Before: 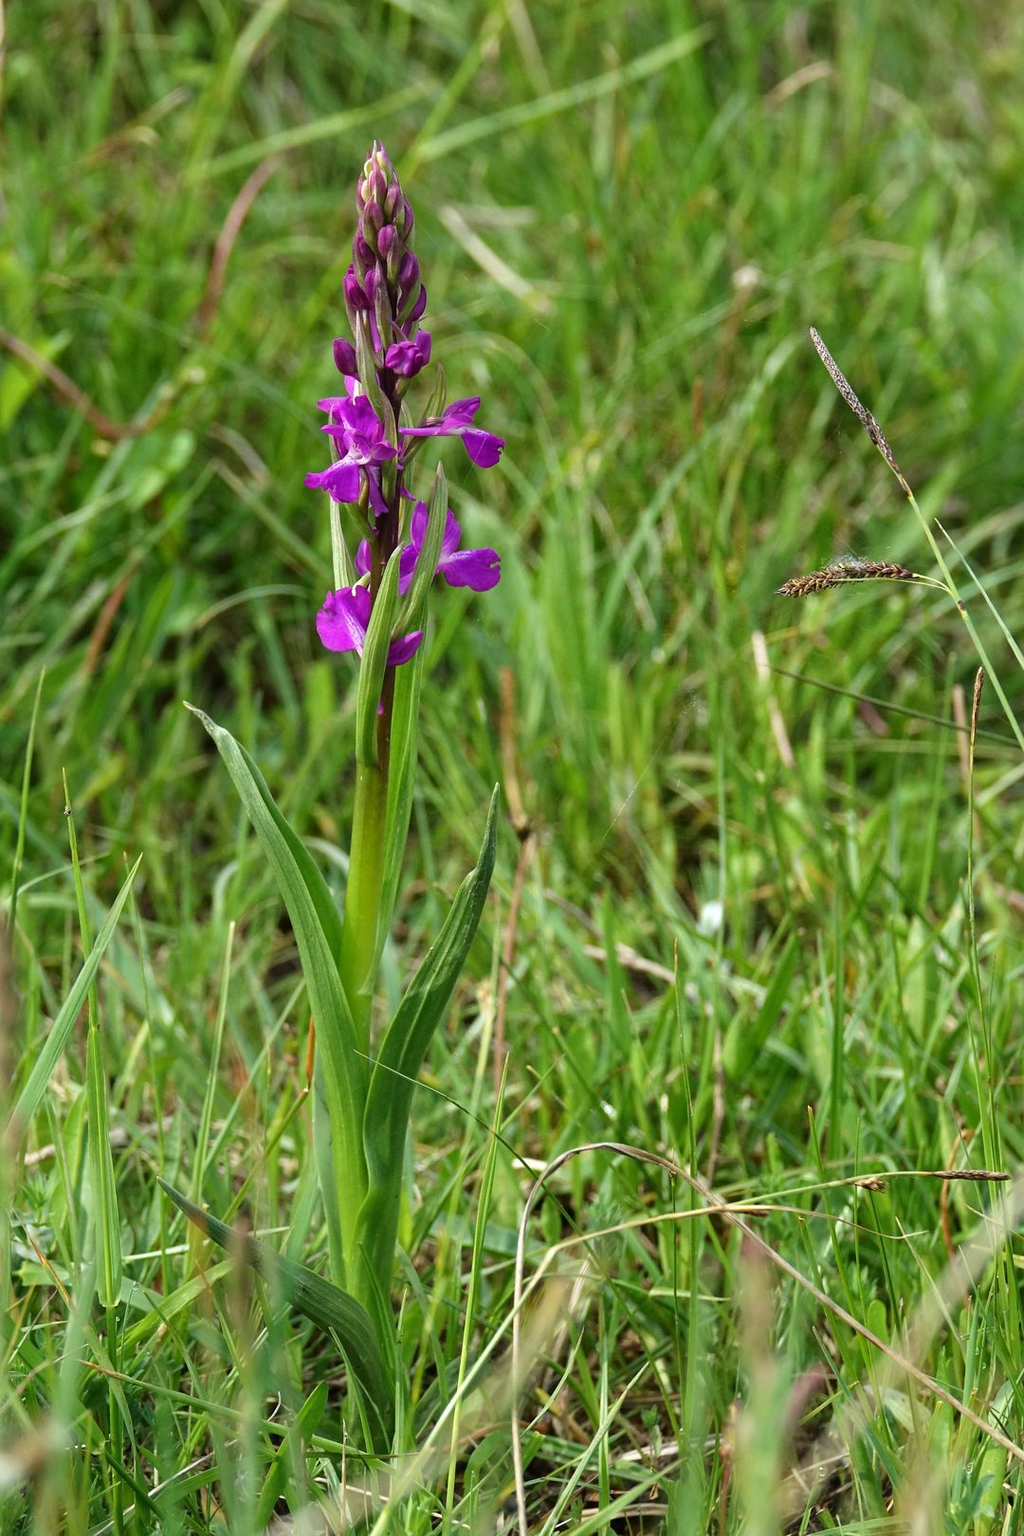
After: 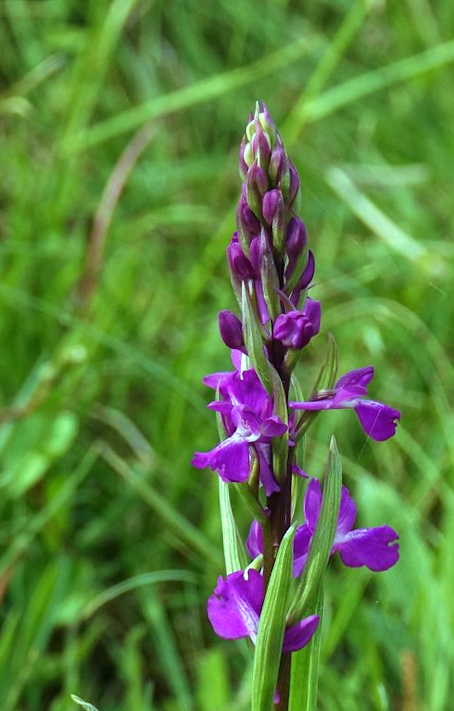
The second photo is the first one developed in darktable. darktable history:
velvia: on, module defaults
shadows and highlights: shadows 37.27, highlights -28.18, soften with gaussian
color balance: mode lift, gamma, gain (sRGB), lift [0.997, 0.979, 1.021, 1.011], gamma [1, 1.084, 0.916, 0.998], gain [1, 0.87, 1.13, 1.101], contrast 4.55%, contrast fulcrum 38.24%, output saturation 104.09%
crop and rotate: left 10.817%, top 0.062%, right 47.194%, bottom 53.626%
rotate and perspective: rotation -1.32°, lens shift (horizontal) -0.031, crop left 0.015, crop right 0.985, crop top 0.047, crop bottom 0.982
